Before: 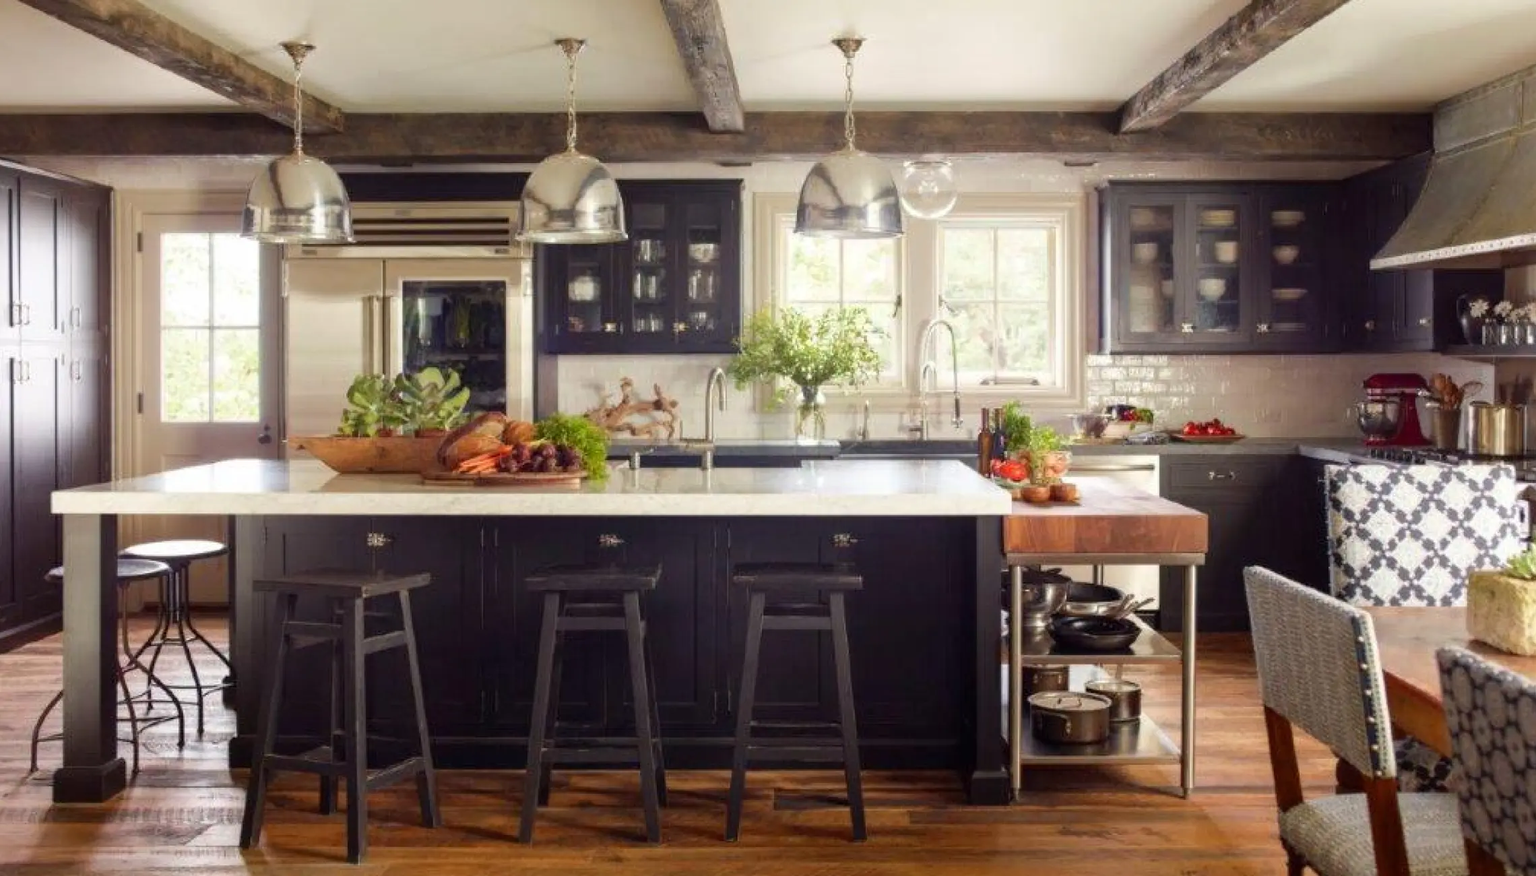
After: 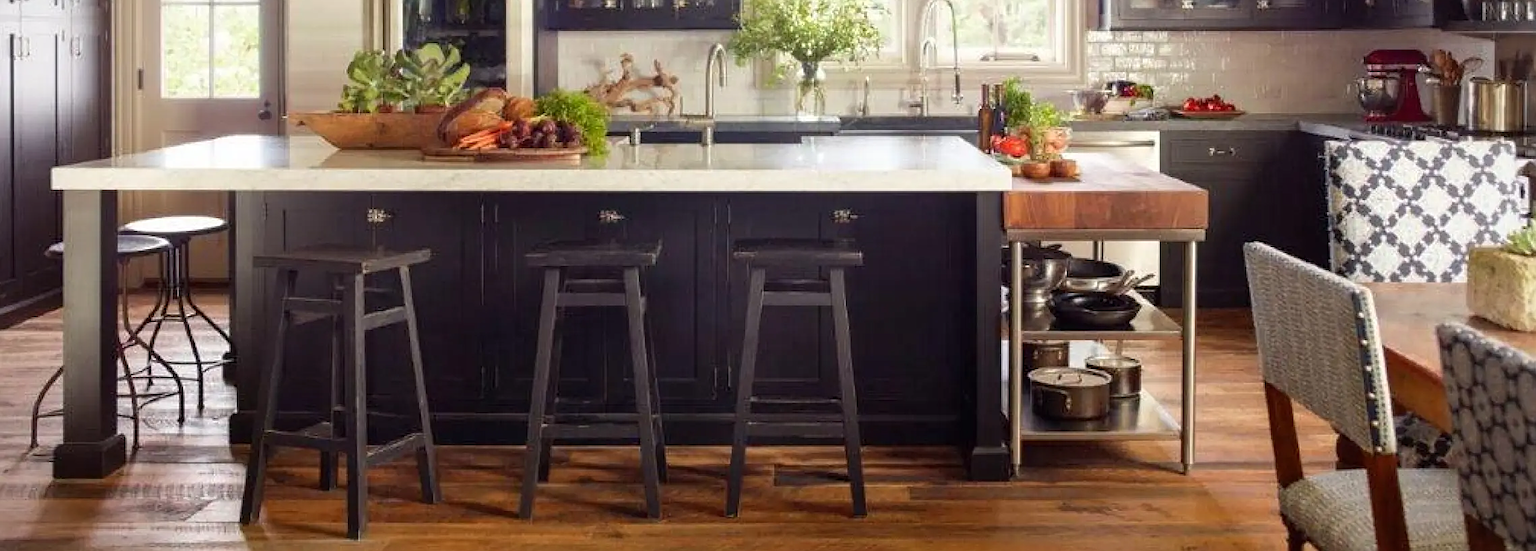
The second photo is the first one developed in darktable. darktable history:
crop and rotate: top 37.018%
sharpen: on, module defaults
shadows and highlights: shadows 30.99, highlights 1.95, soften with gaussian
vignetting: fall-off start 86%, fall-off radius 80.9%, width/height ratio 1.213
